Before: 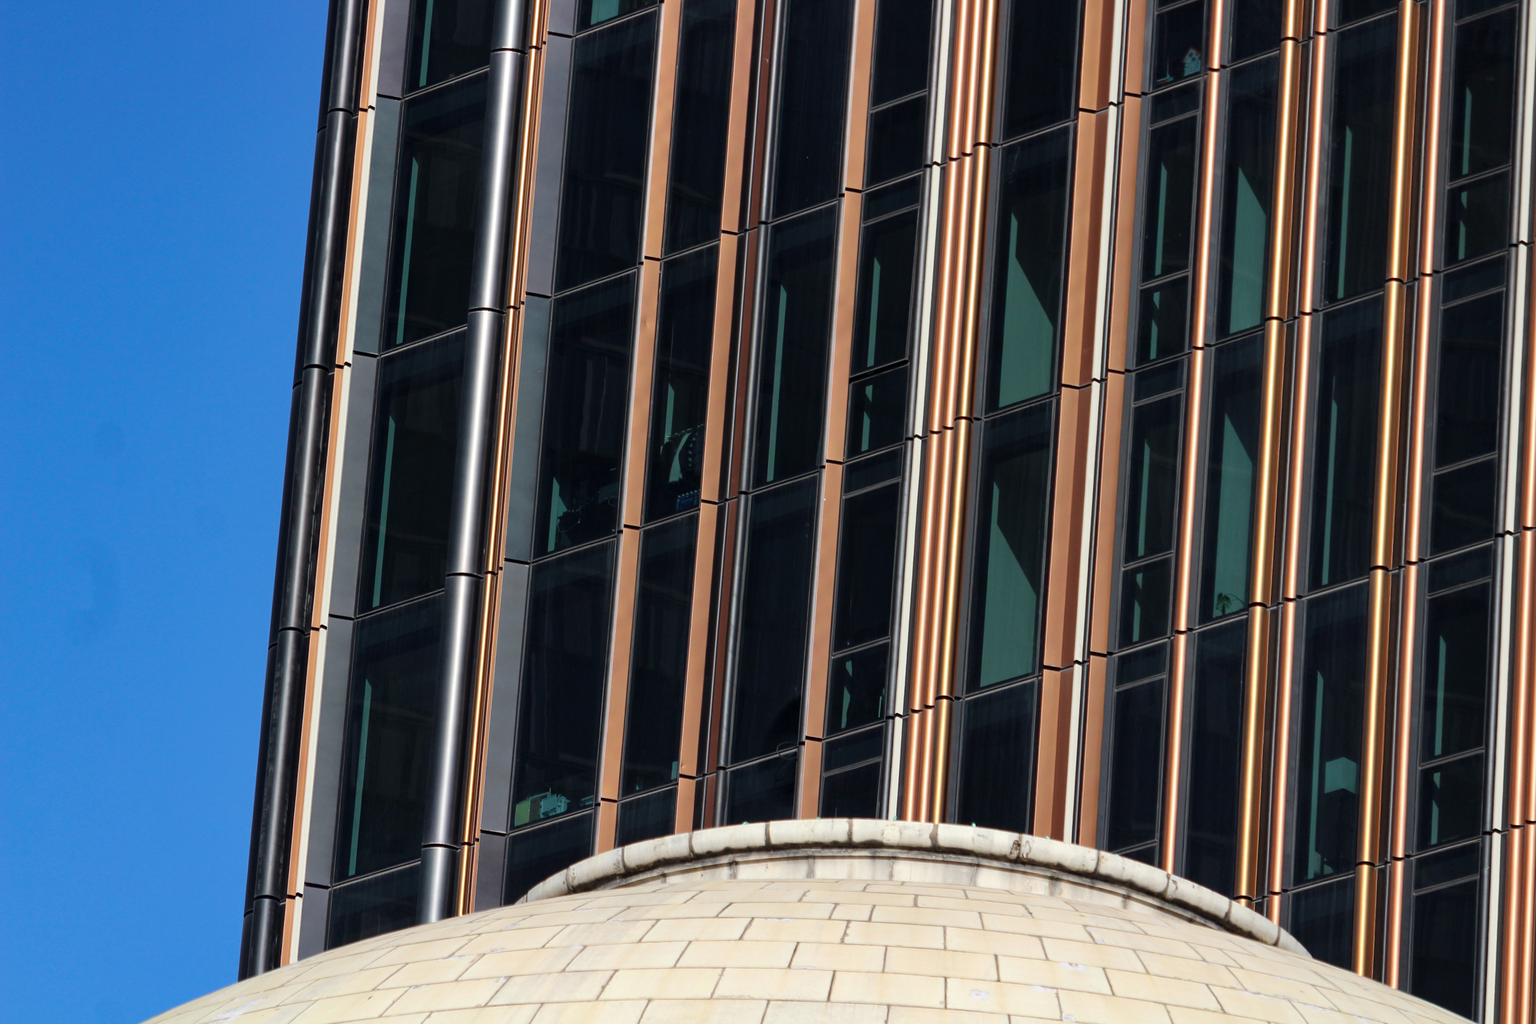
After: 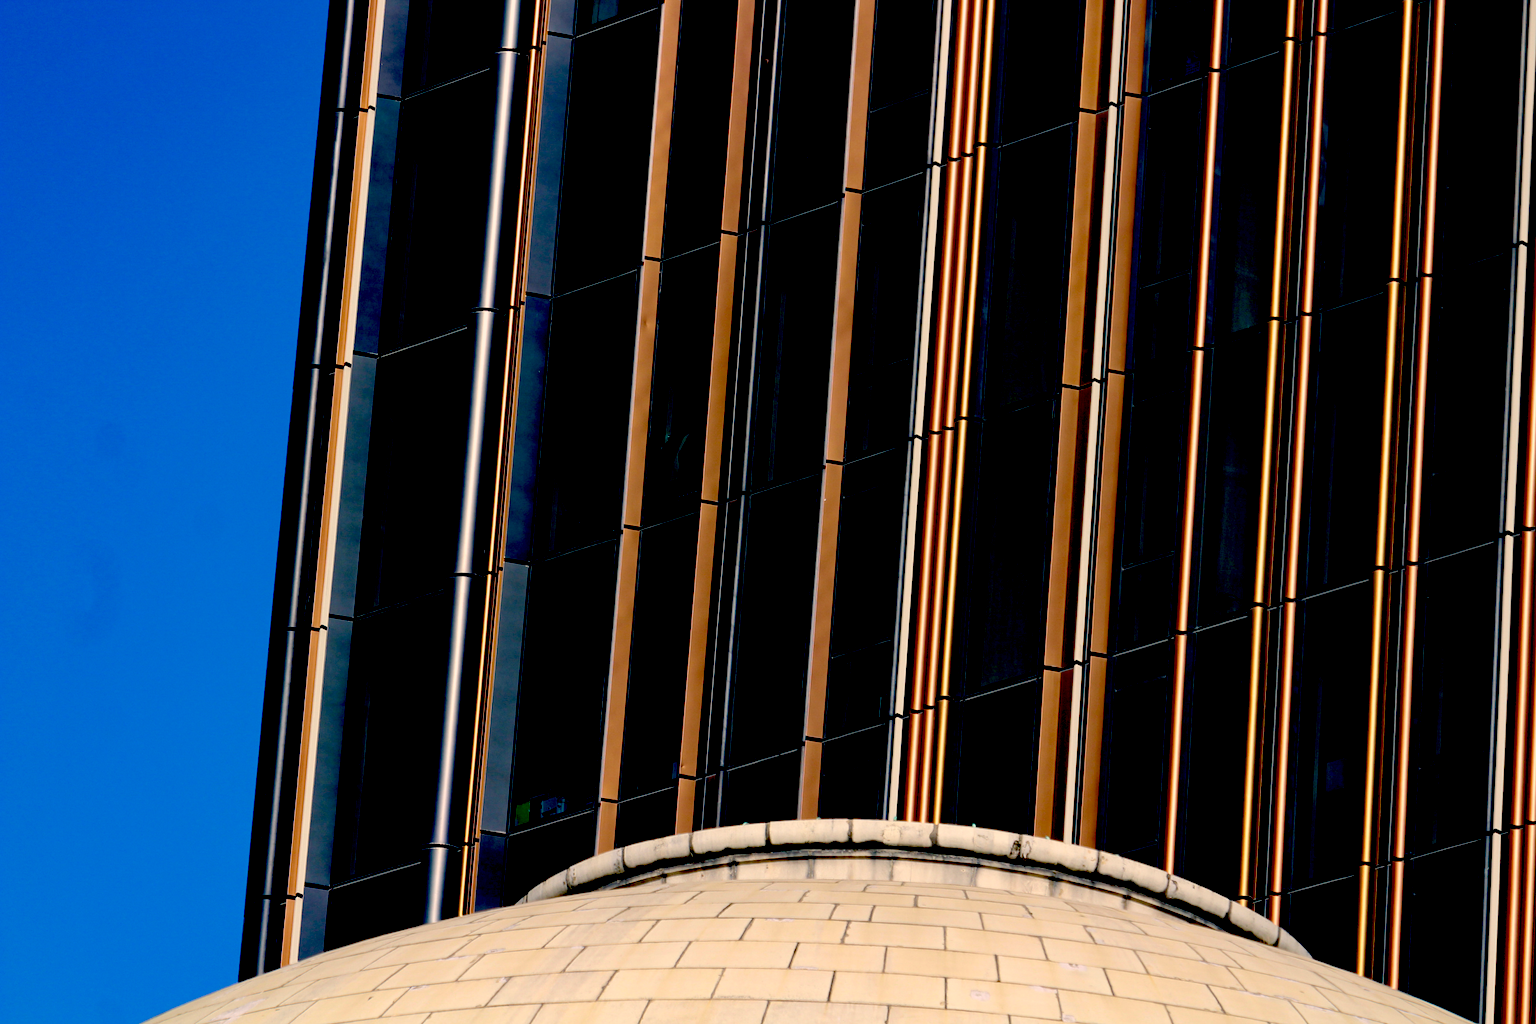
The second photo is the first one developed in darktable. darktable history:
exposure: black level correction 0.1, exposure -0.089 EV, compensate highlight preservation false
color correction: highlights a* 10.31, highlights b* 13.98, shadows a* -9.91, shadows b* -14.96
